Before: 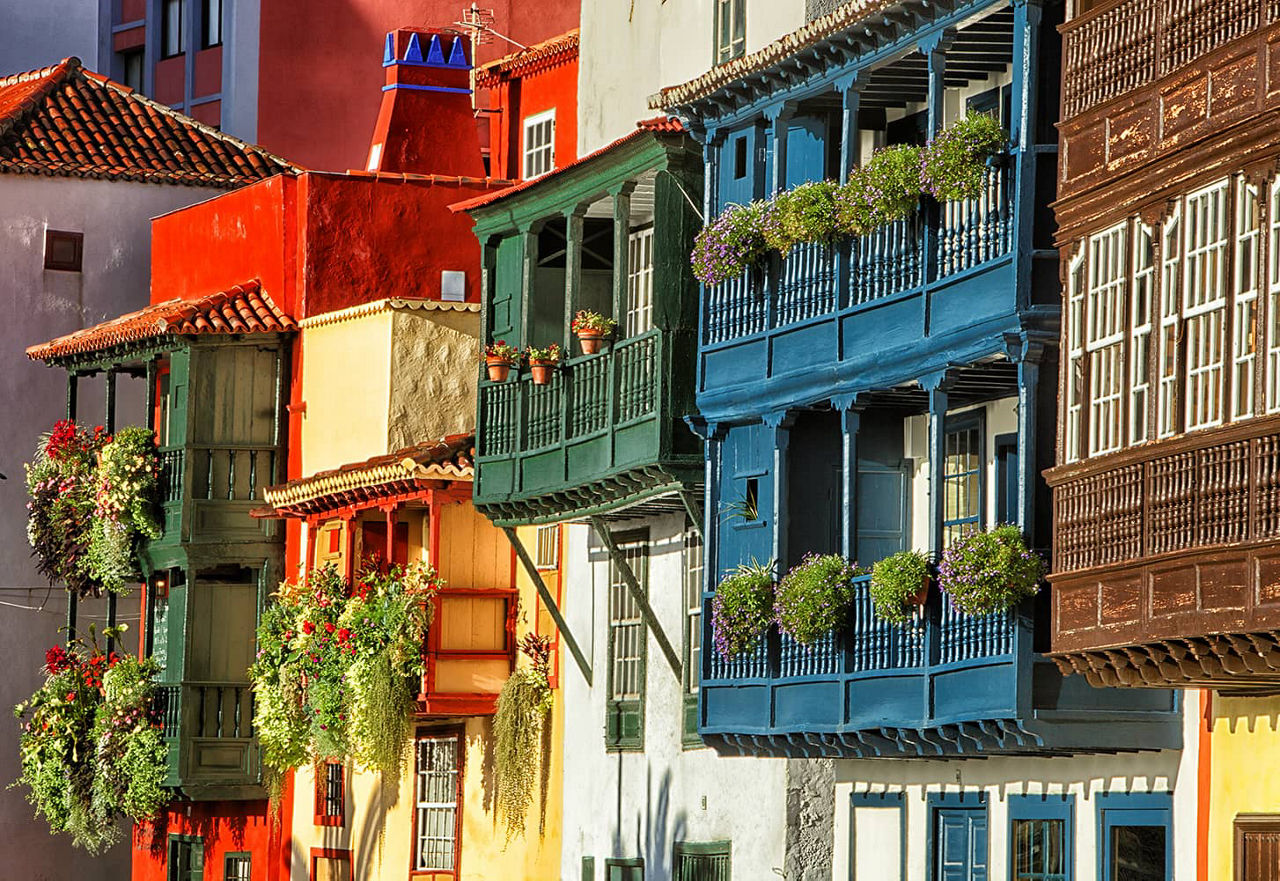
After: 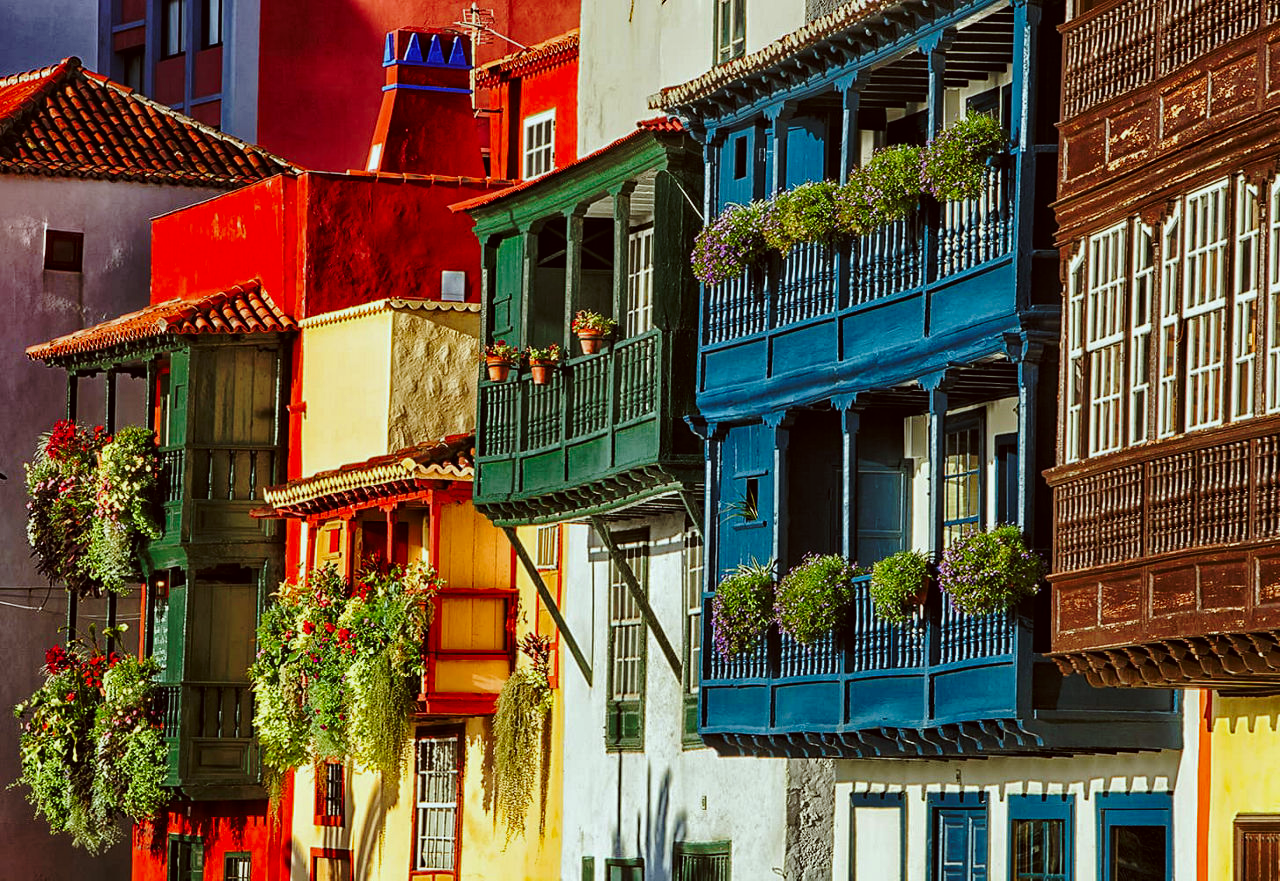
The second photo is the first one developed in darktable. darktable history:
haze removal: compatibility mode true, adaptive false
exposure: exposure -0.153 EV, compensate highlight preservation false
base curve: curves: ch0 [(0, 0) (0.073, 0.04) (0.157, 0.139) (0.492, 0.492) (0.758, 0.758) (1, 1)], preserve colors none
color correction: highlights a* -4.98, highlights b* -3.76, shadows a* 3.83, shadows b* 4.08
